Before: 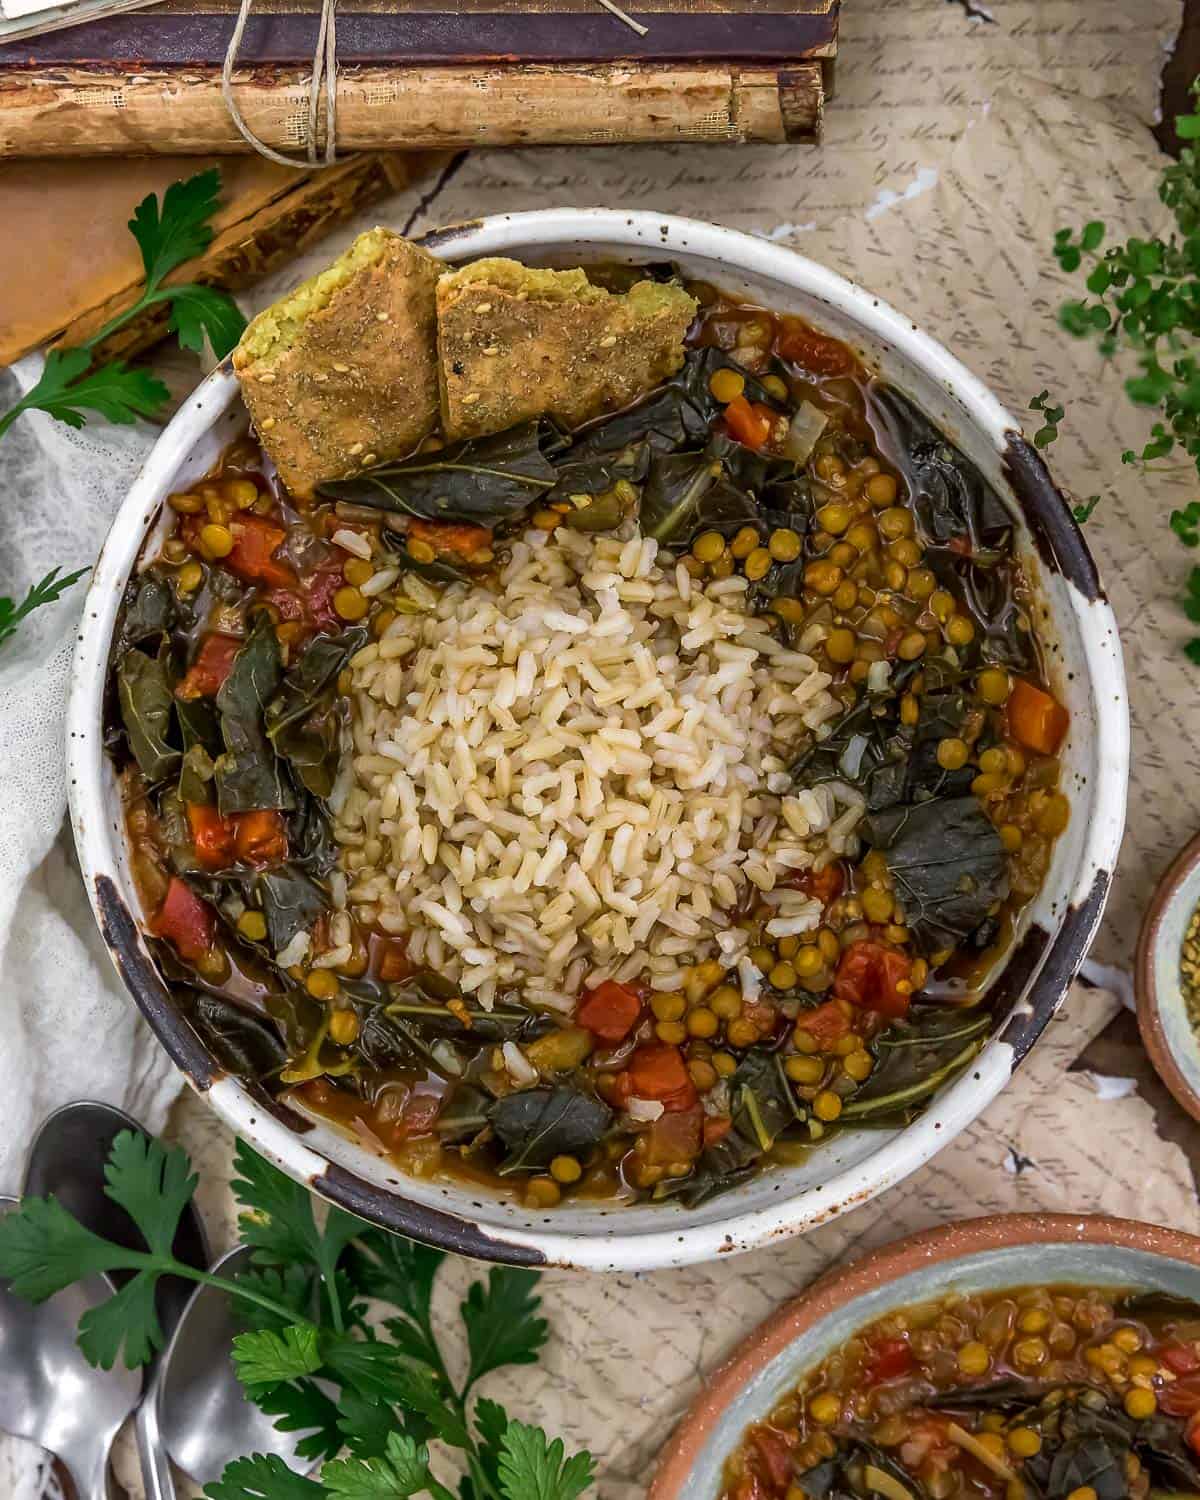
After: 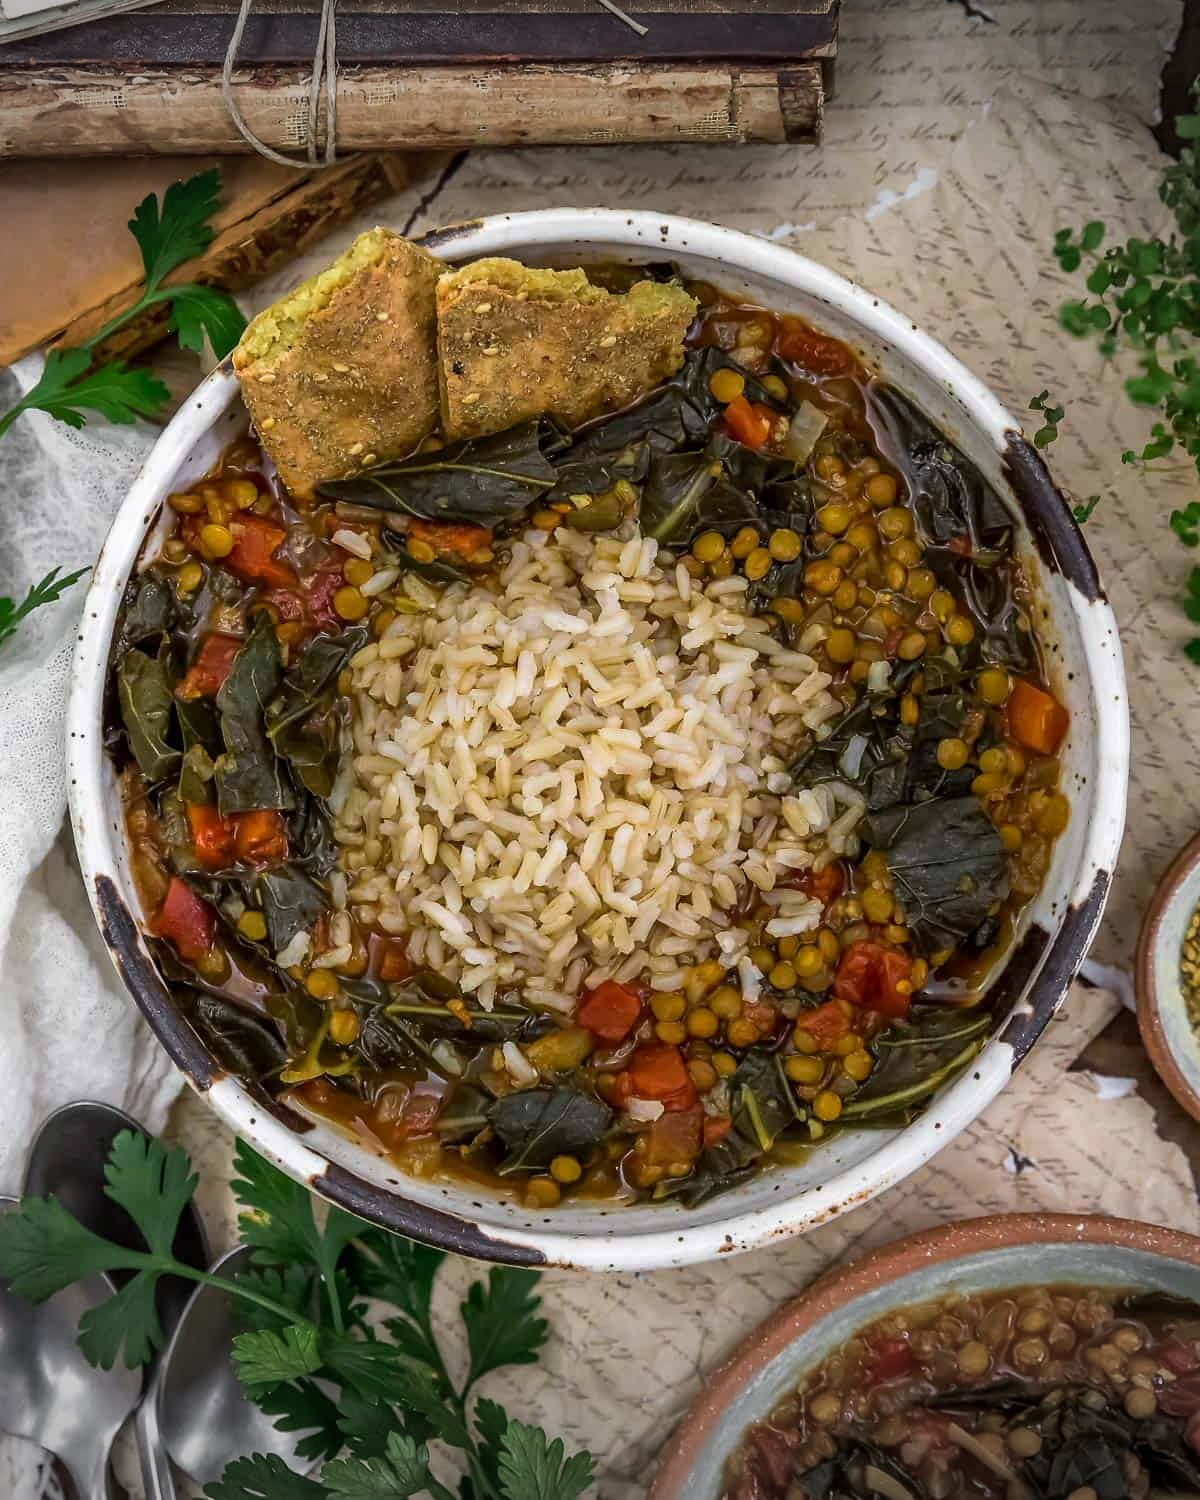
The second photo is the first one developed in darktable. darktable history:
vignetting: fall-off start 99.65%, width/height ratio 1.309
